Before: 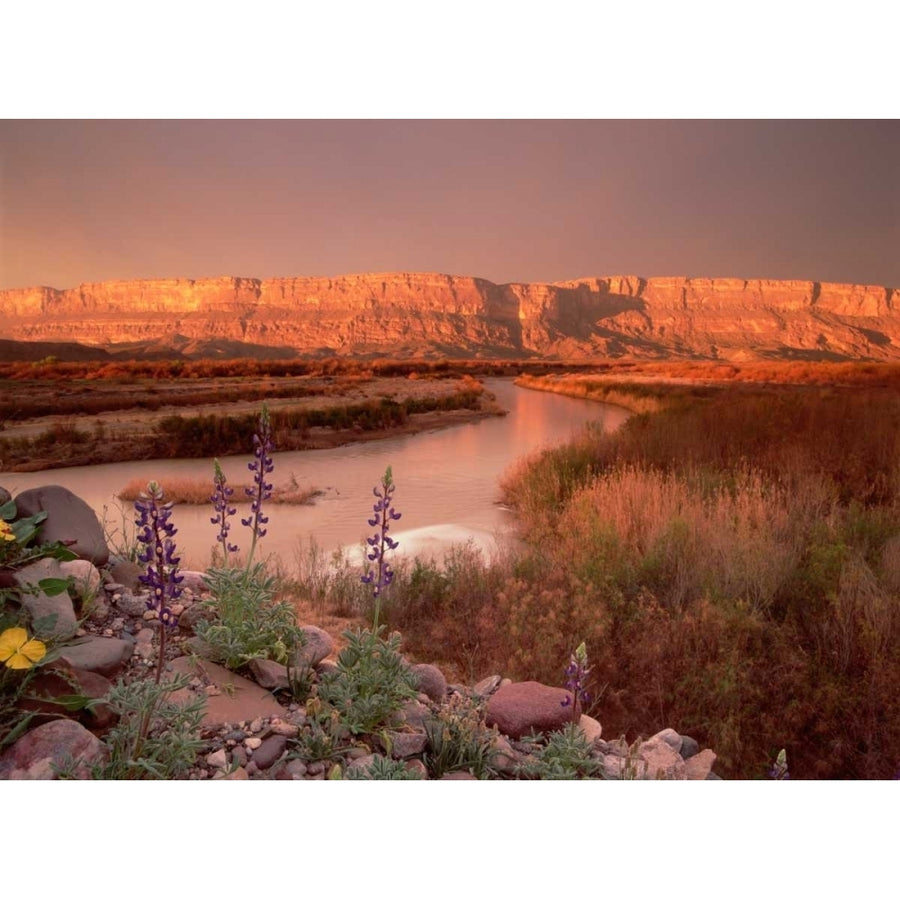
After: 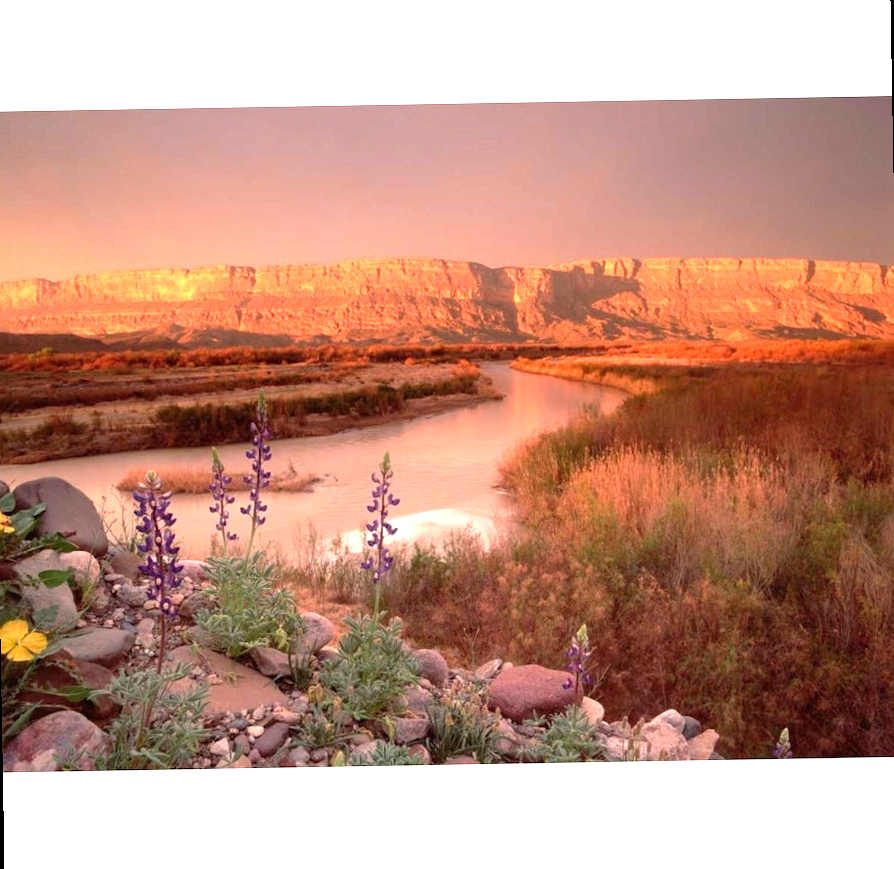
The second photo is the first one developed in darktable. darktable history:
exposure: exposure 0.935 EV, compensate highlight preservation false
rotate and perspective: rotation -1°, crop left 0.011, crop right 0.989, crop top 0.025, crop bottom 0.975
